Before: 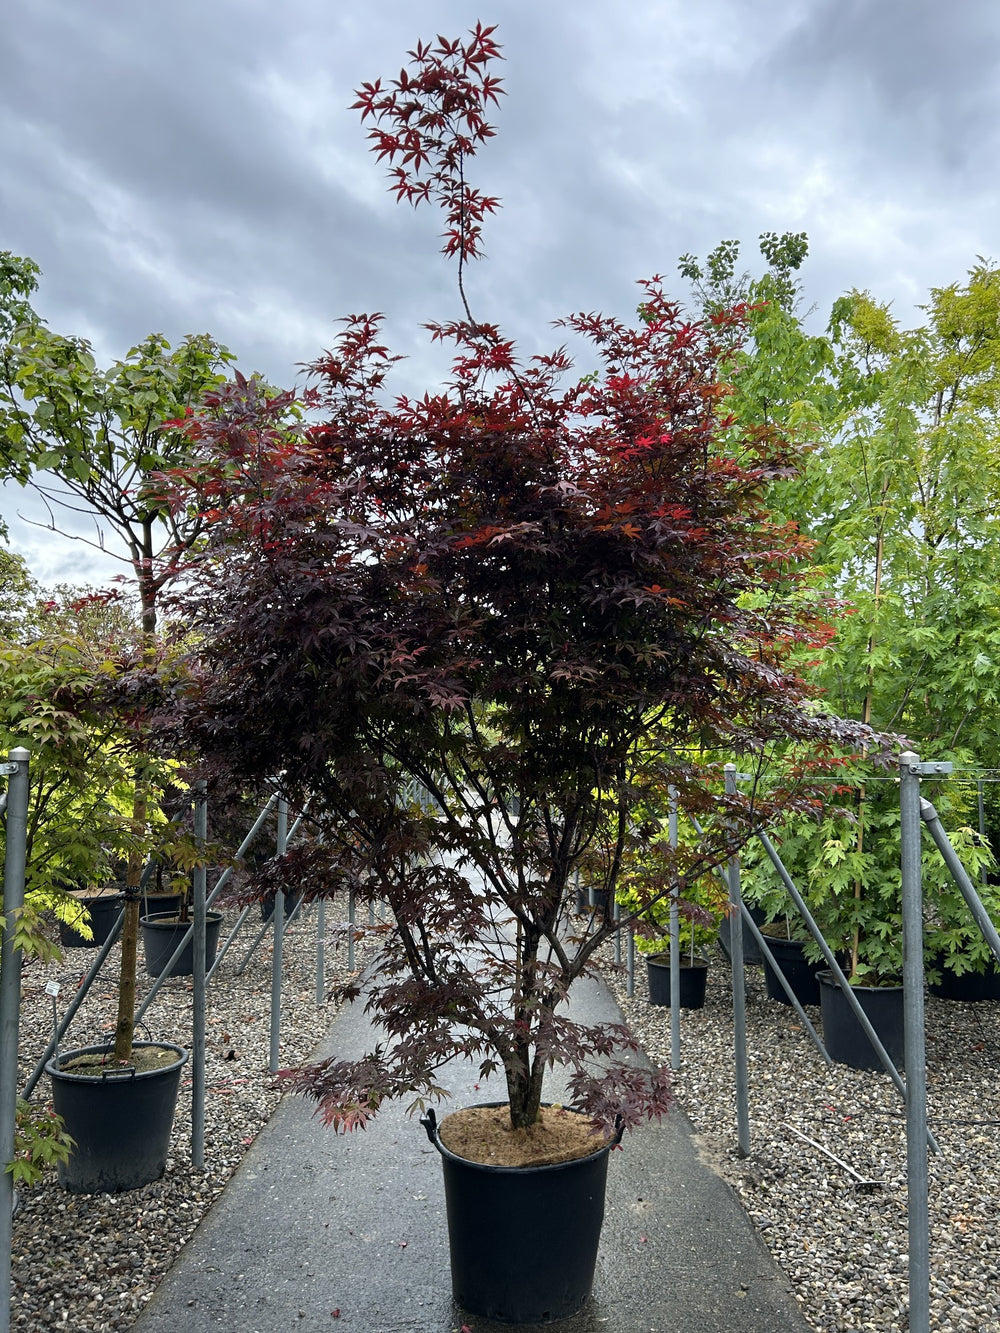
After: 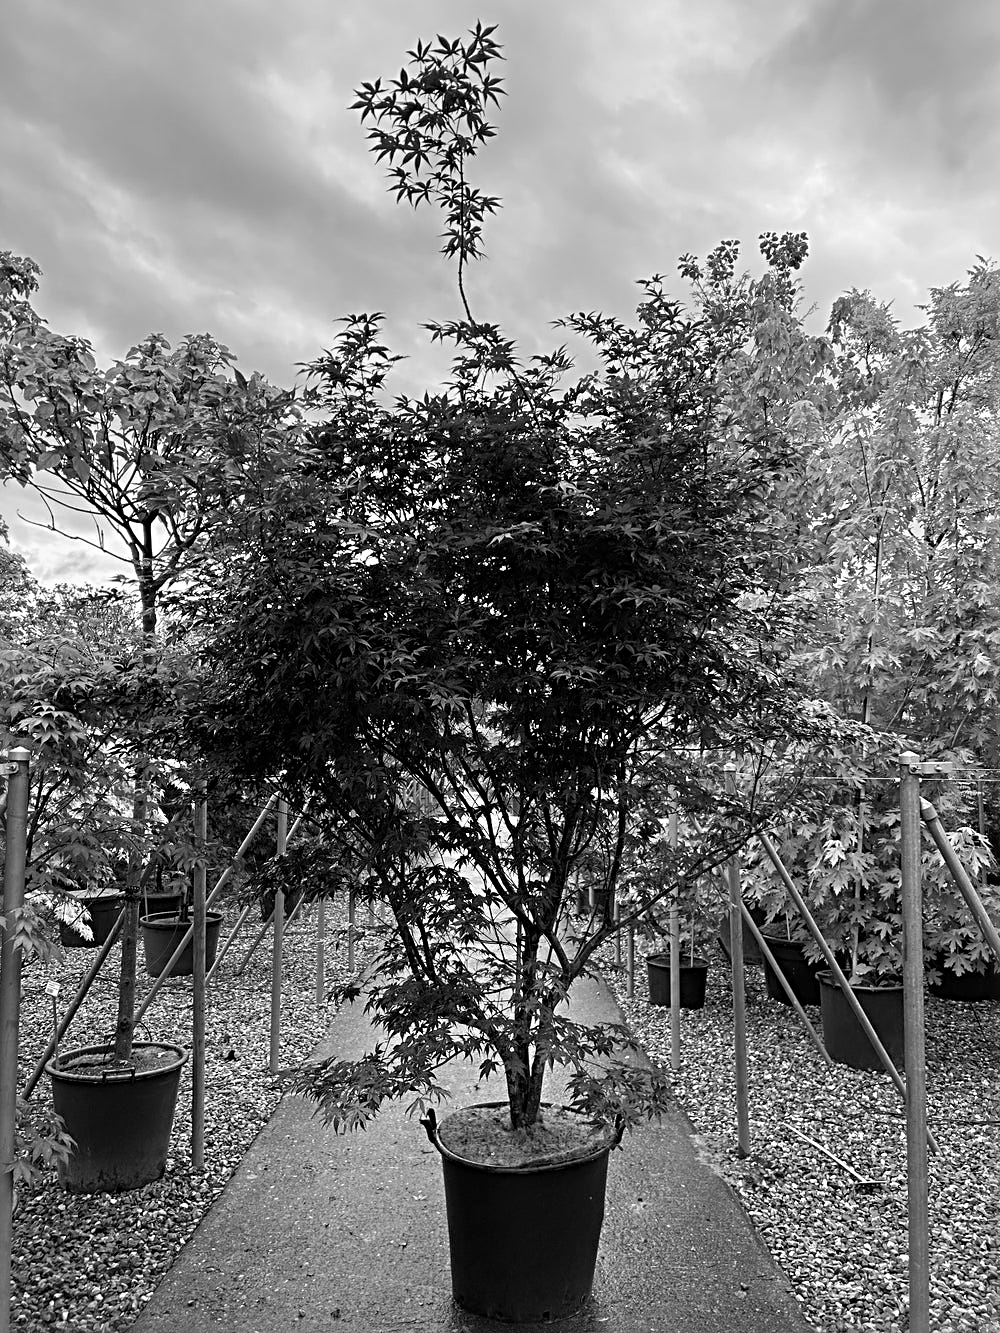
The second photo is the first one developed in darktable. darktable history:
monochrome: a 32, b 64, size 2.3
sharpen: radius 4
